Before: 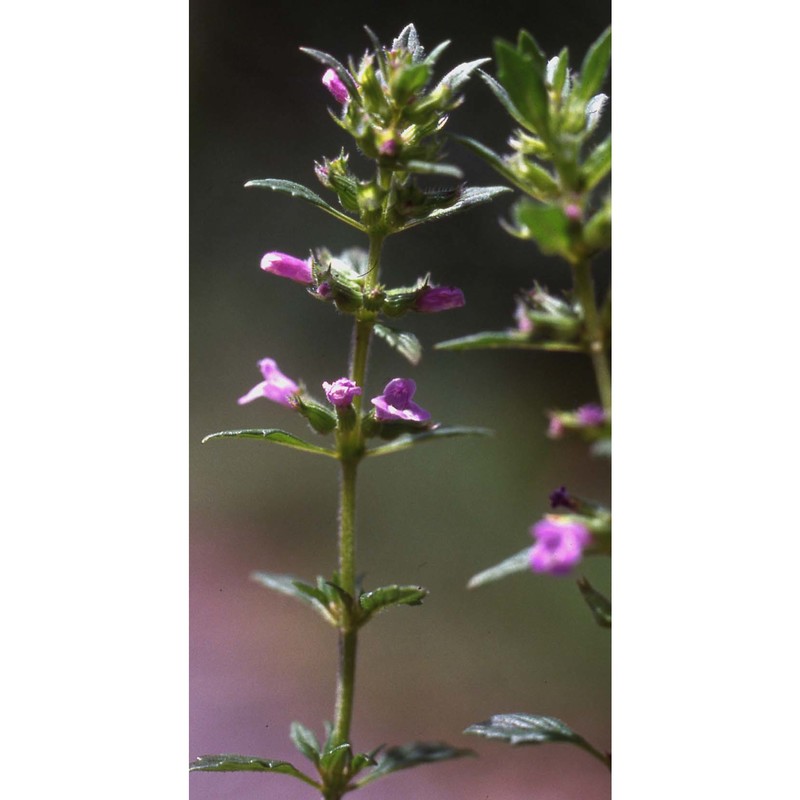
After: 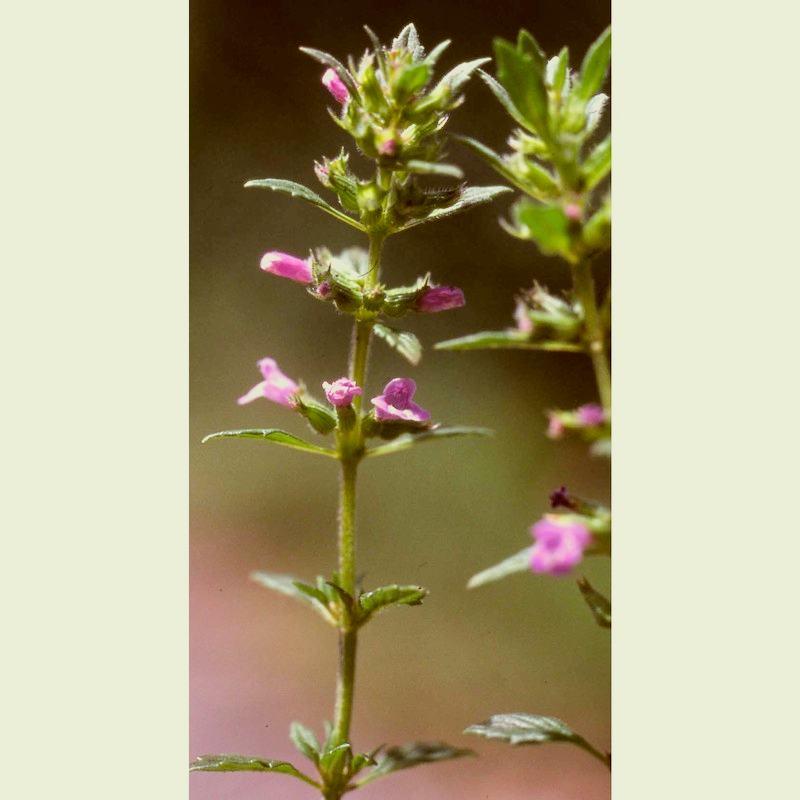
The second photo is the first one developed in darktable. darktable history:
color correction: highlights a* -5.18, highlights b* 9.8, shadows a* 9.39, shadows b* 24.56
contrast brightness saturation: contrast 0.047, brightness 0.064, saturation 0.009
filmic rgb: black relative exposure -7.65 EV, white relative exposure 4.56 EV, hardness 3.61
exposure: black level correction 0, exposure 0.692 EV, compensate highlight preservation false
